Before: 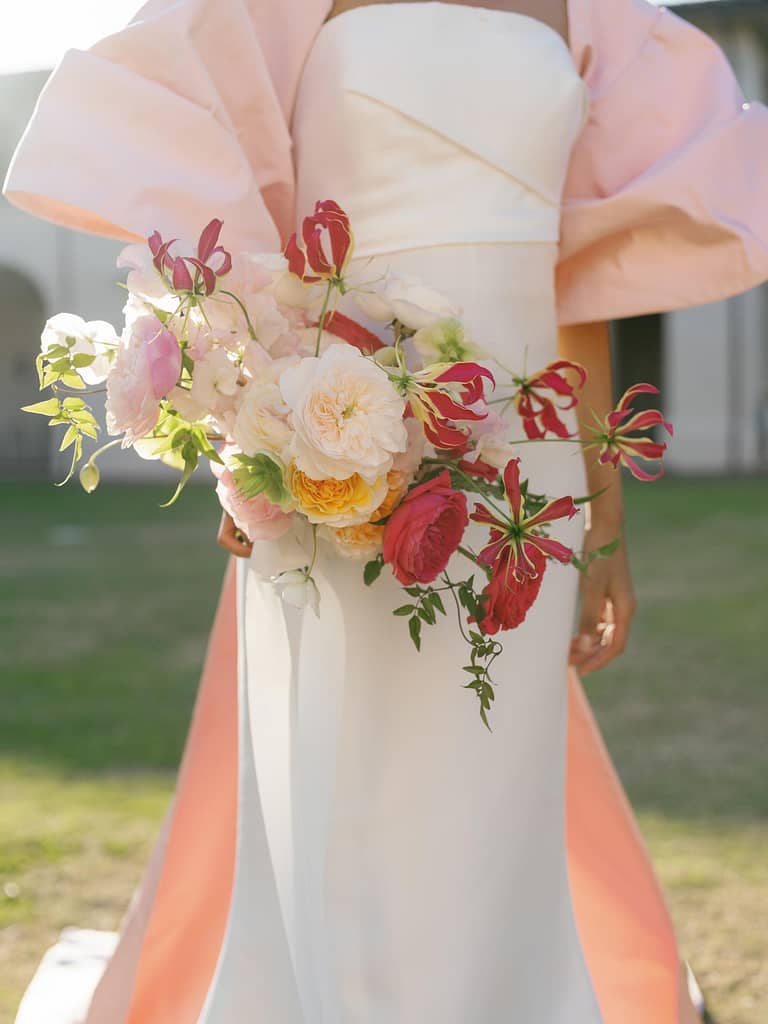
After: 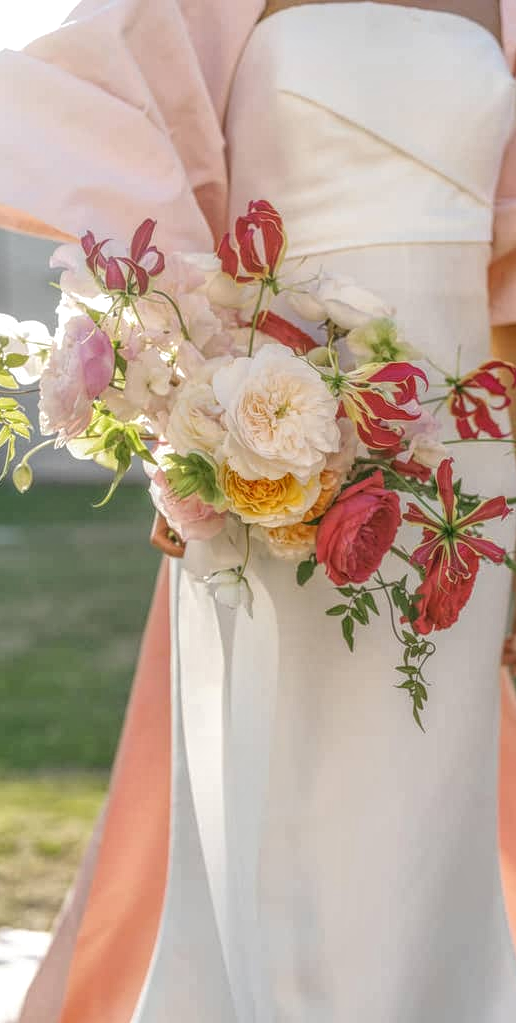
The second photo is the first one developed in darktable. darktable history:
crop and rotate: left 8.77%, right 23.948%
local contrast: highlights 6%, shadows 1%, detail 200%, midtone range 0.245
